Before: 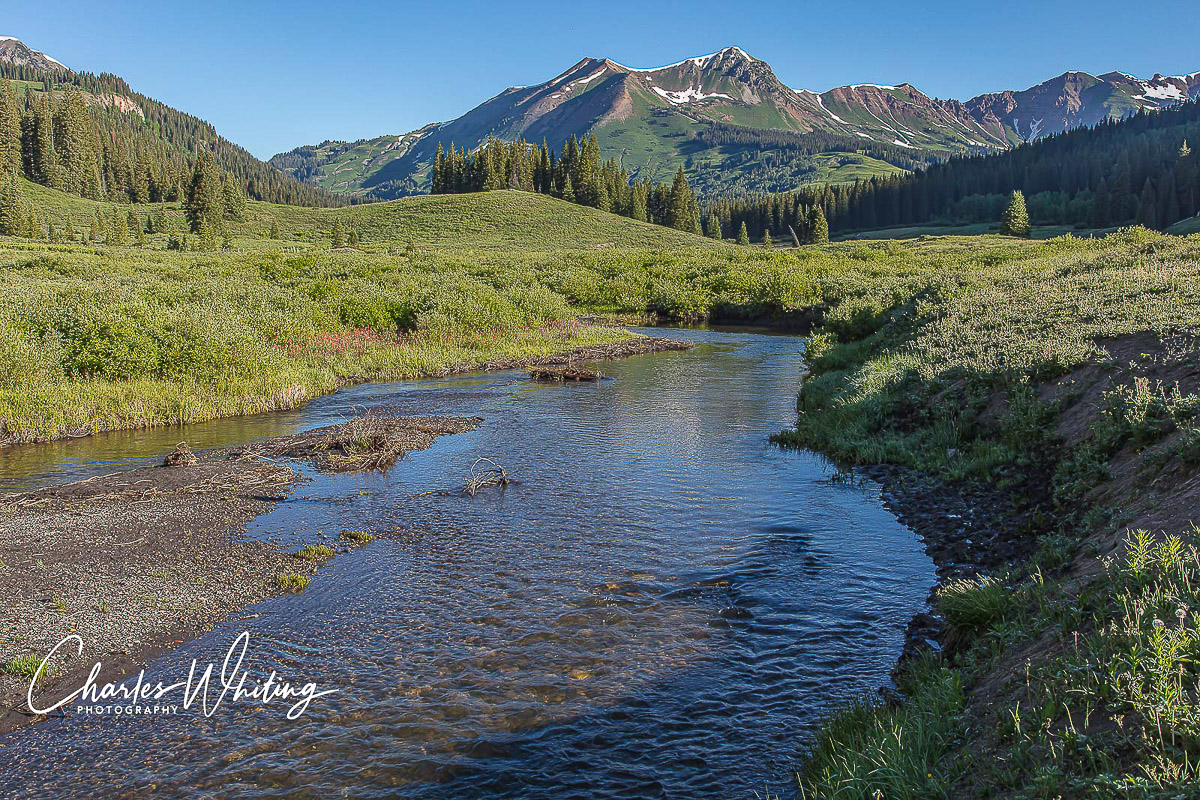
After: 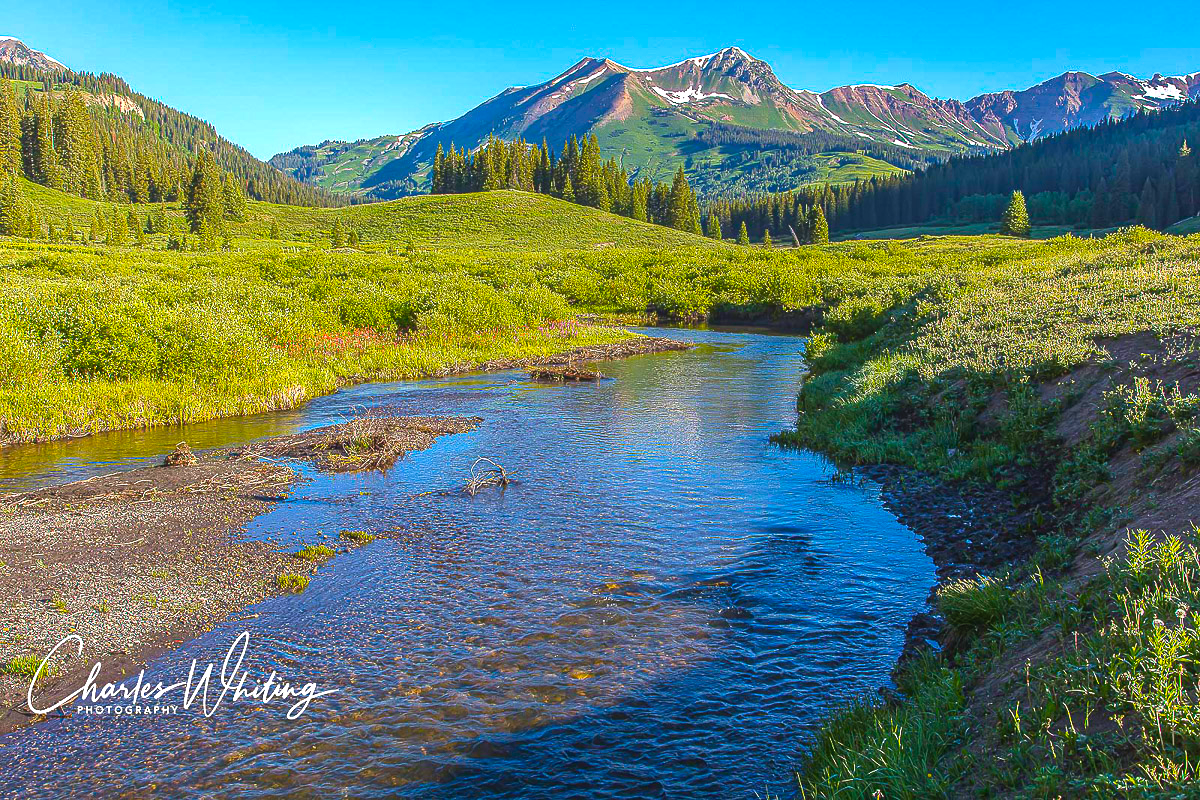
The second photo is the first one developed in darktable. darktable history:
contrast equalizer: octaves 7, y [[0.6 ×6], [0.55 ×6], [0 ×6], [0 ×6], [0 ×6]], mix -0.3
velvia: strength 15%
color balance rgb: linear chroma grading › global chroma 20%, perceptual saturation grading › global saturation 25%, perceptual brilliance grading › global brilliance 20%, global vibrance 20%
